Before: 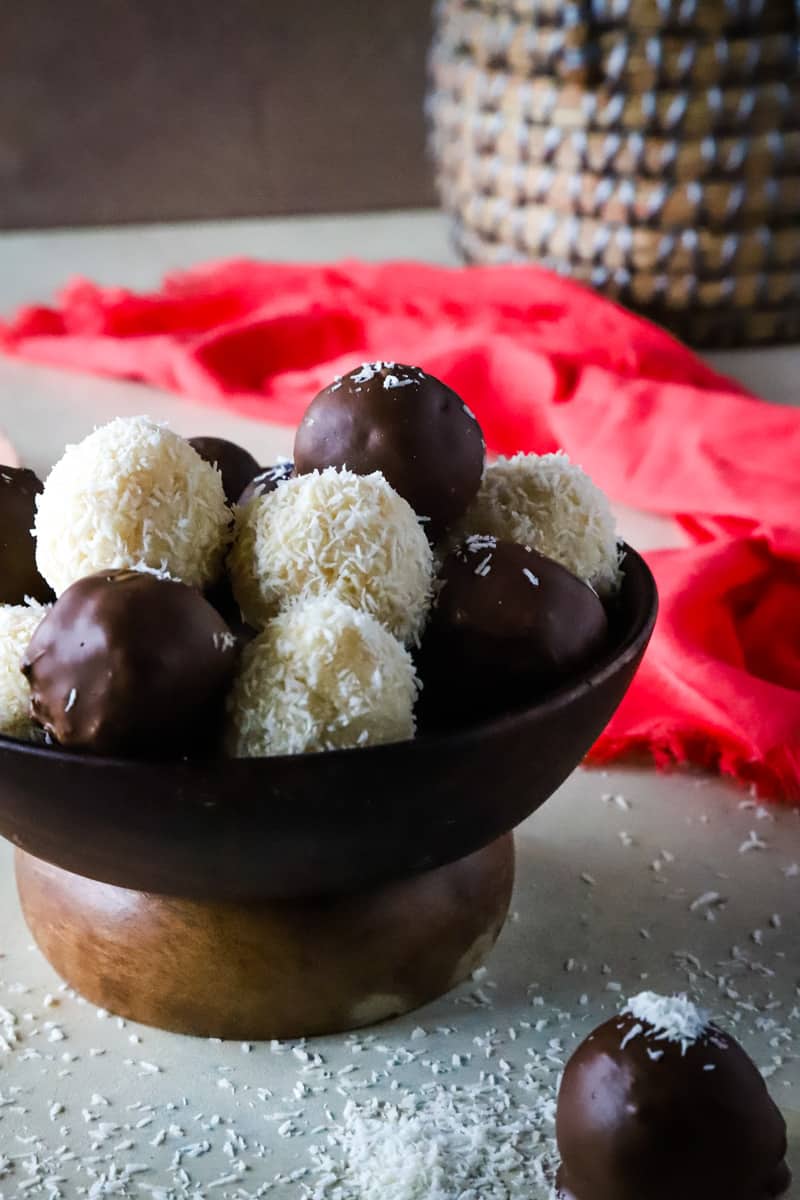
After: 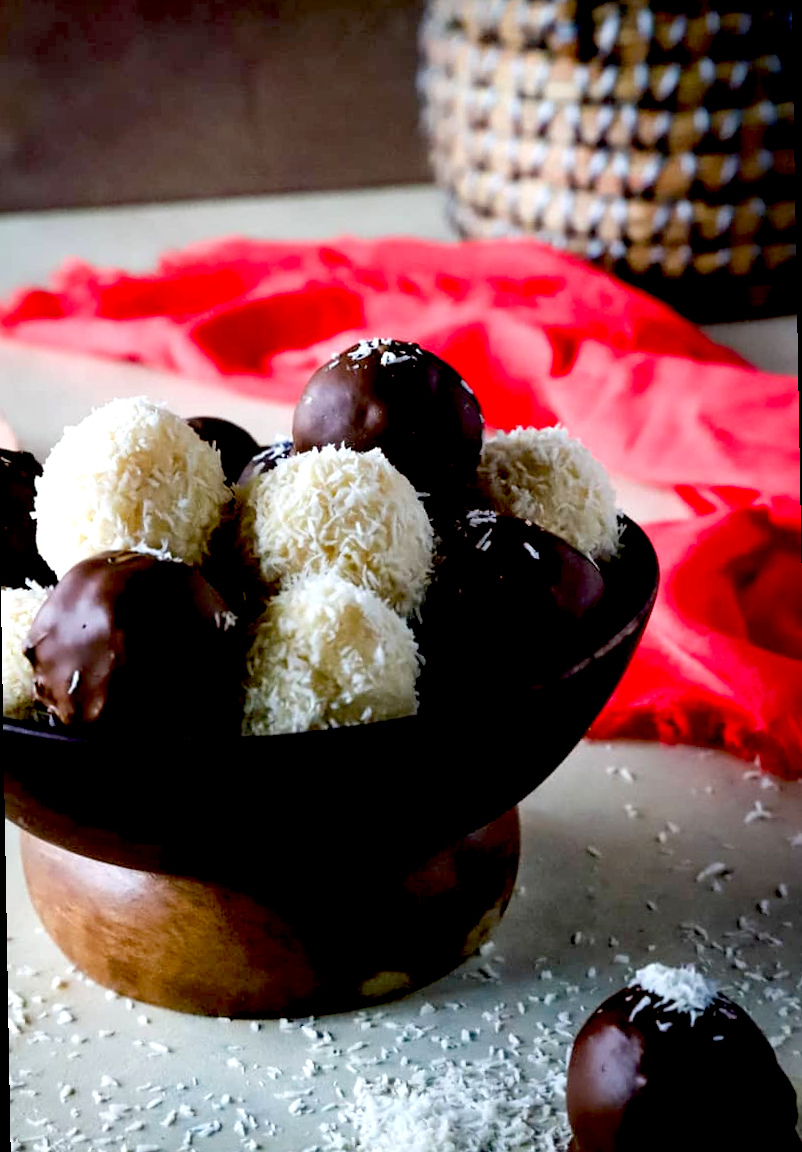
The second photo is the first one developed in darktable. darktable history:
exposure: black level correction 0.031, exposure 0.304 EV, compensate highlight preservation false
rotate and perspective: rotation -1°, crop left 0.011, crop right 0.989, crop top 0.025, crop bottom 0.975
